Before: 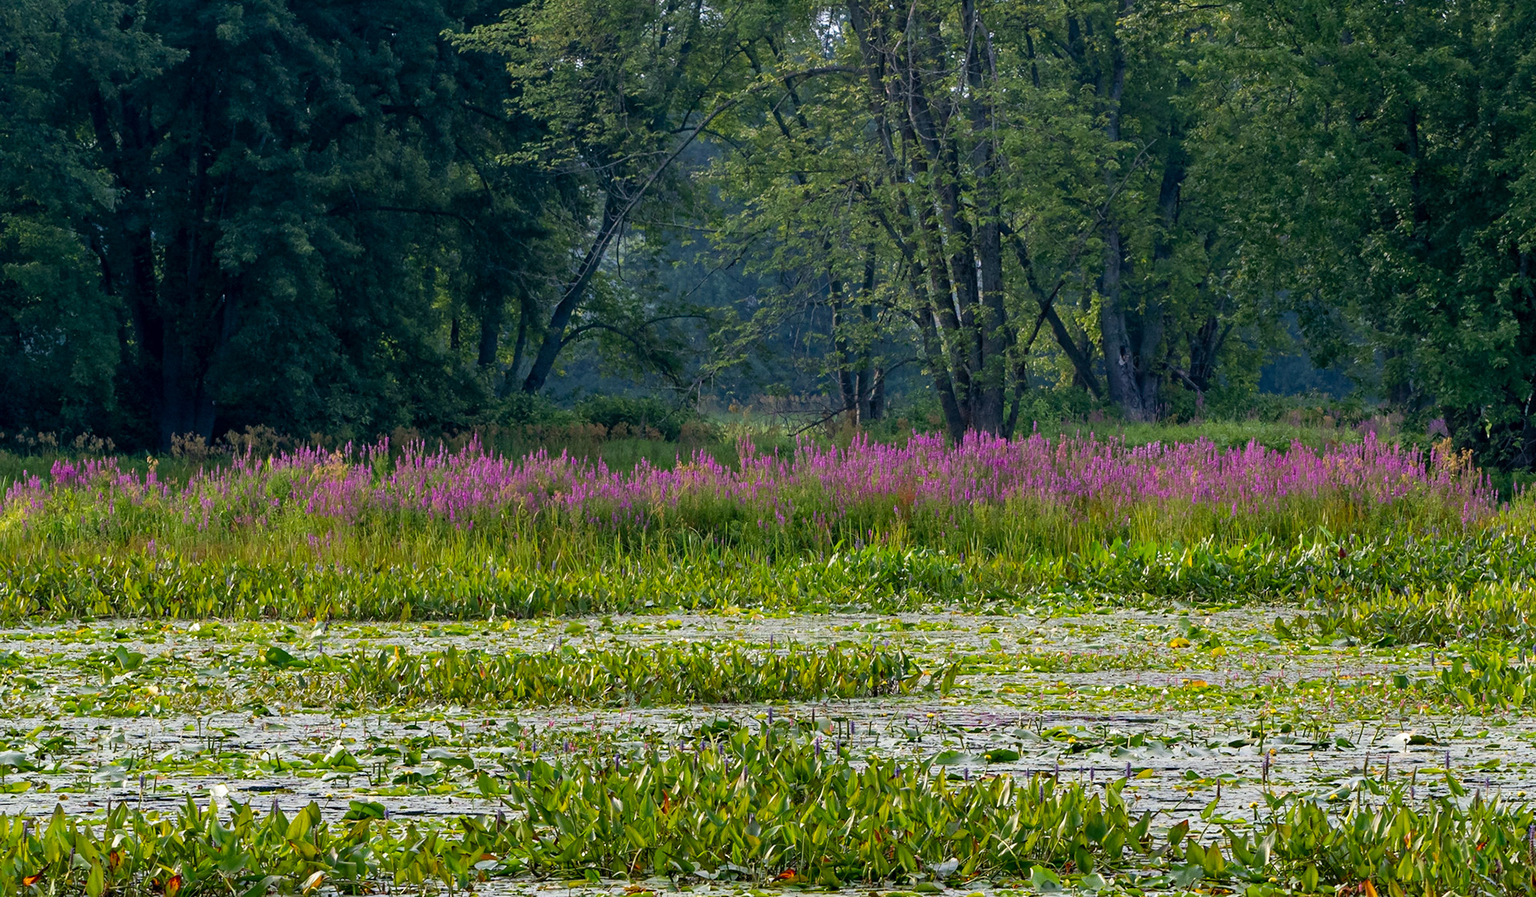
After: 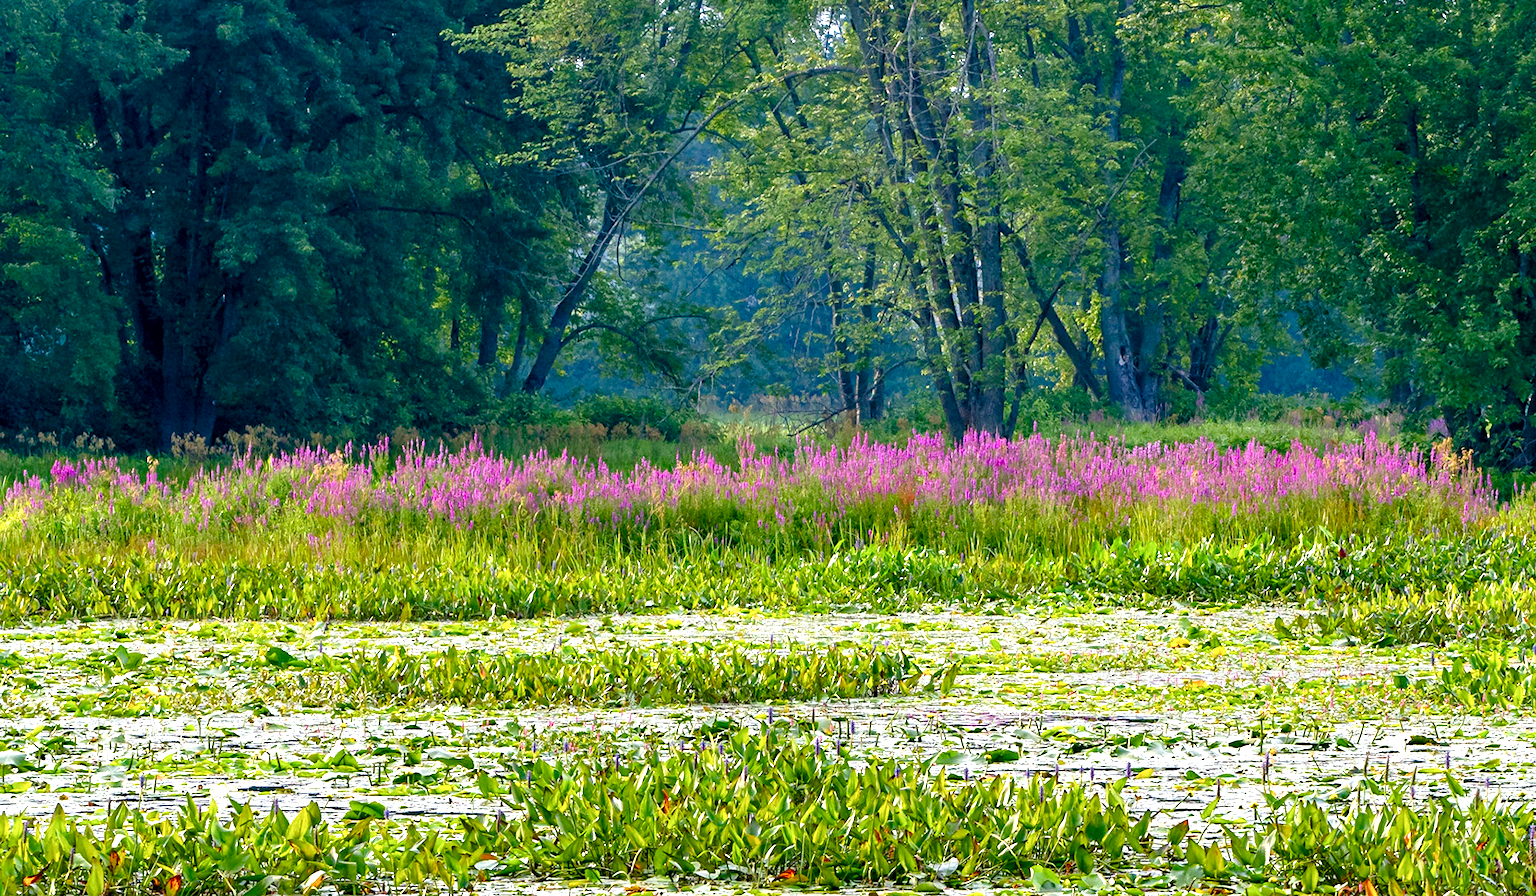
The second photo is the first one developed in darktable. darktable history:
exposure: black level correction 0, exposure 1.102 EV, compensate highlight preservation false
color balance rgb: shadows lift › chroma 2.063%, shadows lift › hue 215.03°, perceptual saturation grading › global saturation 19.973%, perceptual saturation grading › highlights -25.85%, perceptual saturation grading › shadows 49.521%
